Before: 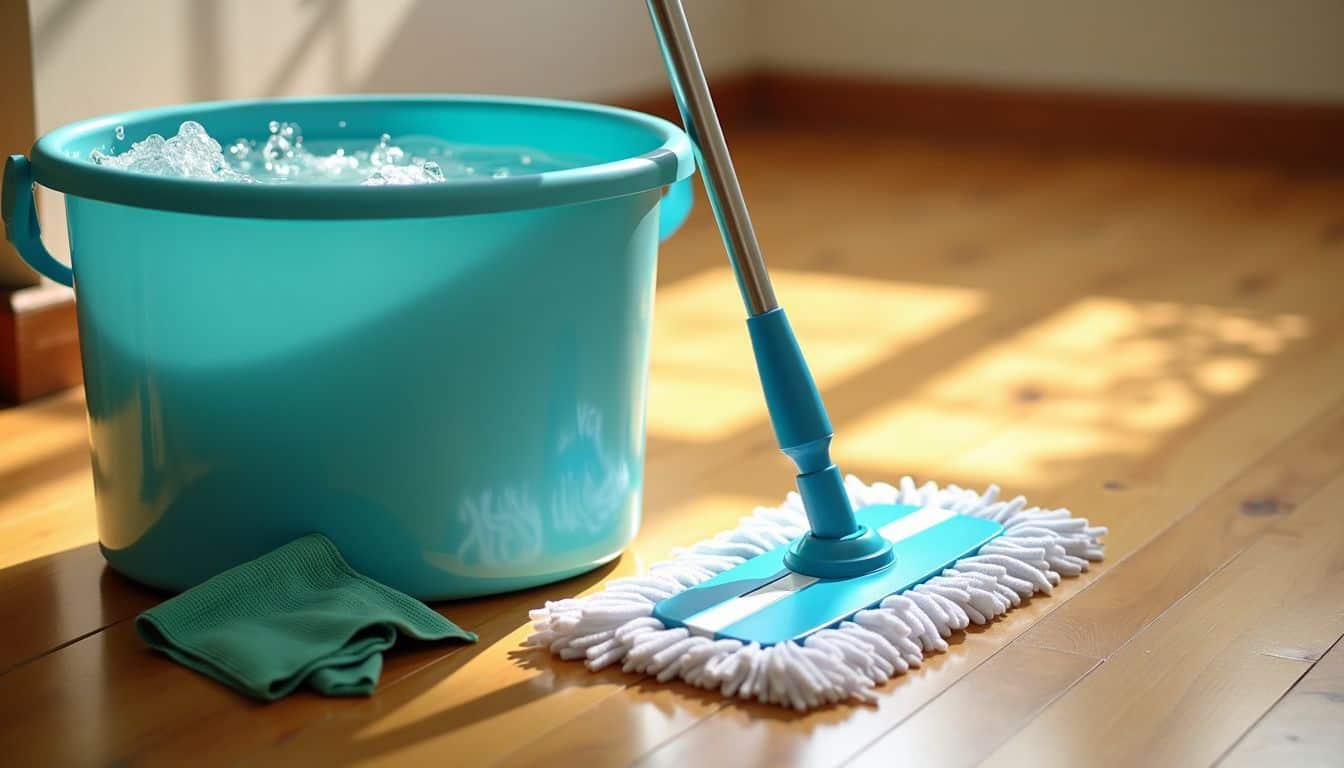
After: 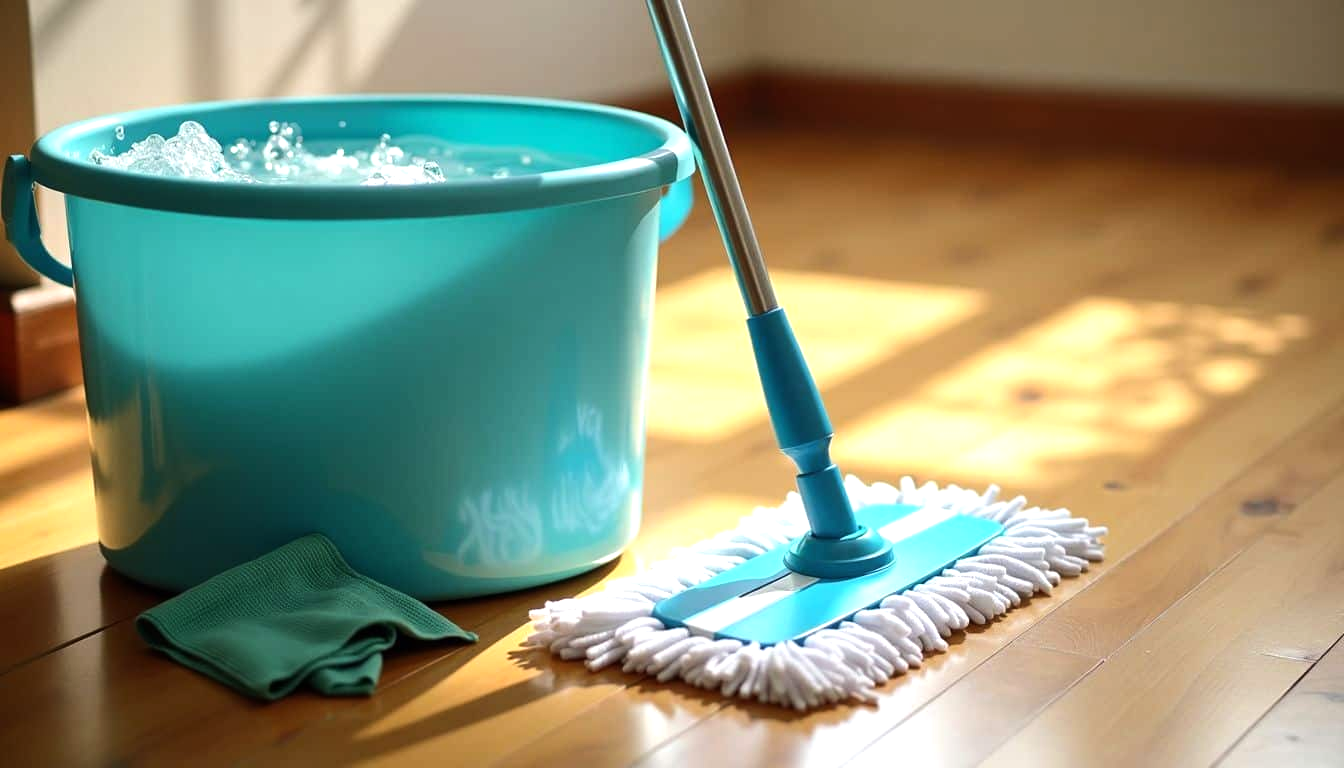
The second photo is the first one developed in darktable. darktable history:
tone equalizer: -8 EV -0.412 EV, -7 EV -0.365 EV, -6 EV -0.294 EV, -5 EV -0.259 EV, -3 EV 0.238 EV, -2 EV 0.308 EV, -1 EV 0.377 EV, +0 EV 0.392 EV, edges refinement/feathering 500, mask exposure compensation -1.57 EV, preserve details no
exposure: compensate highlight preservation false
